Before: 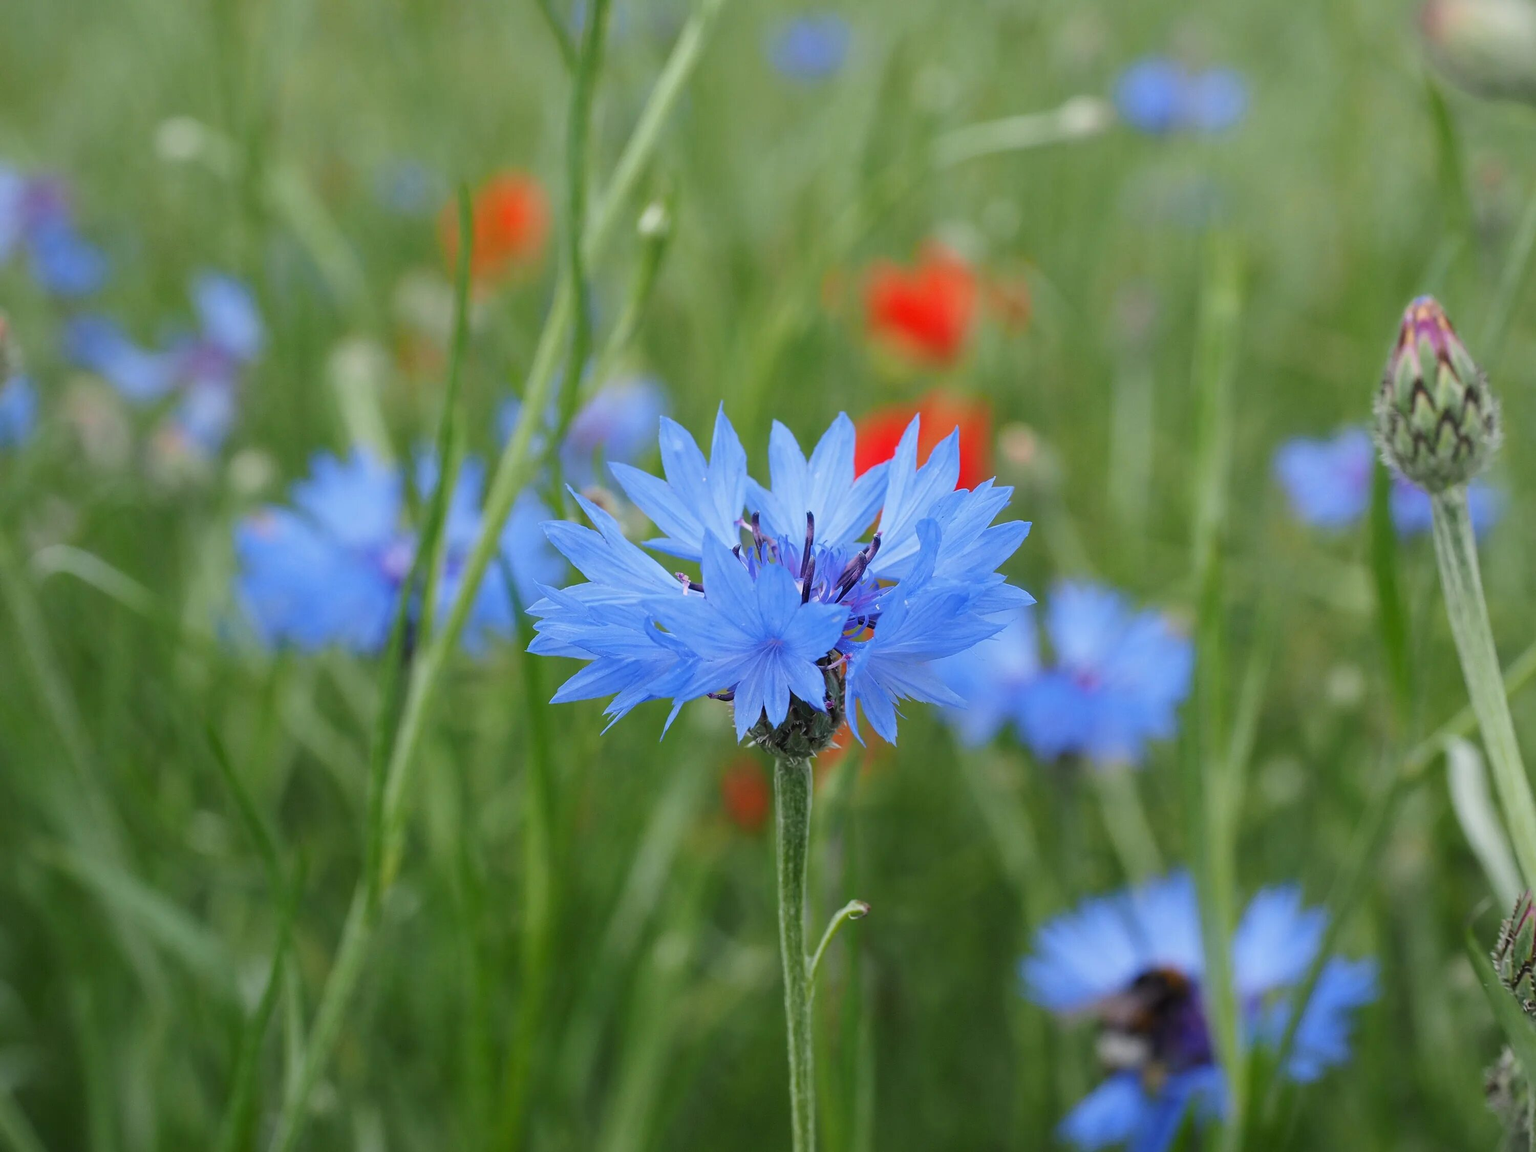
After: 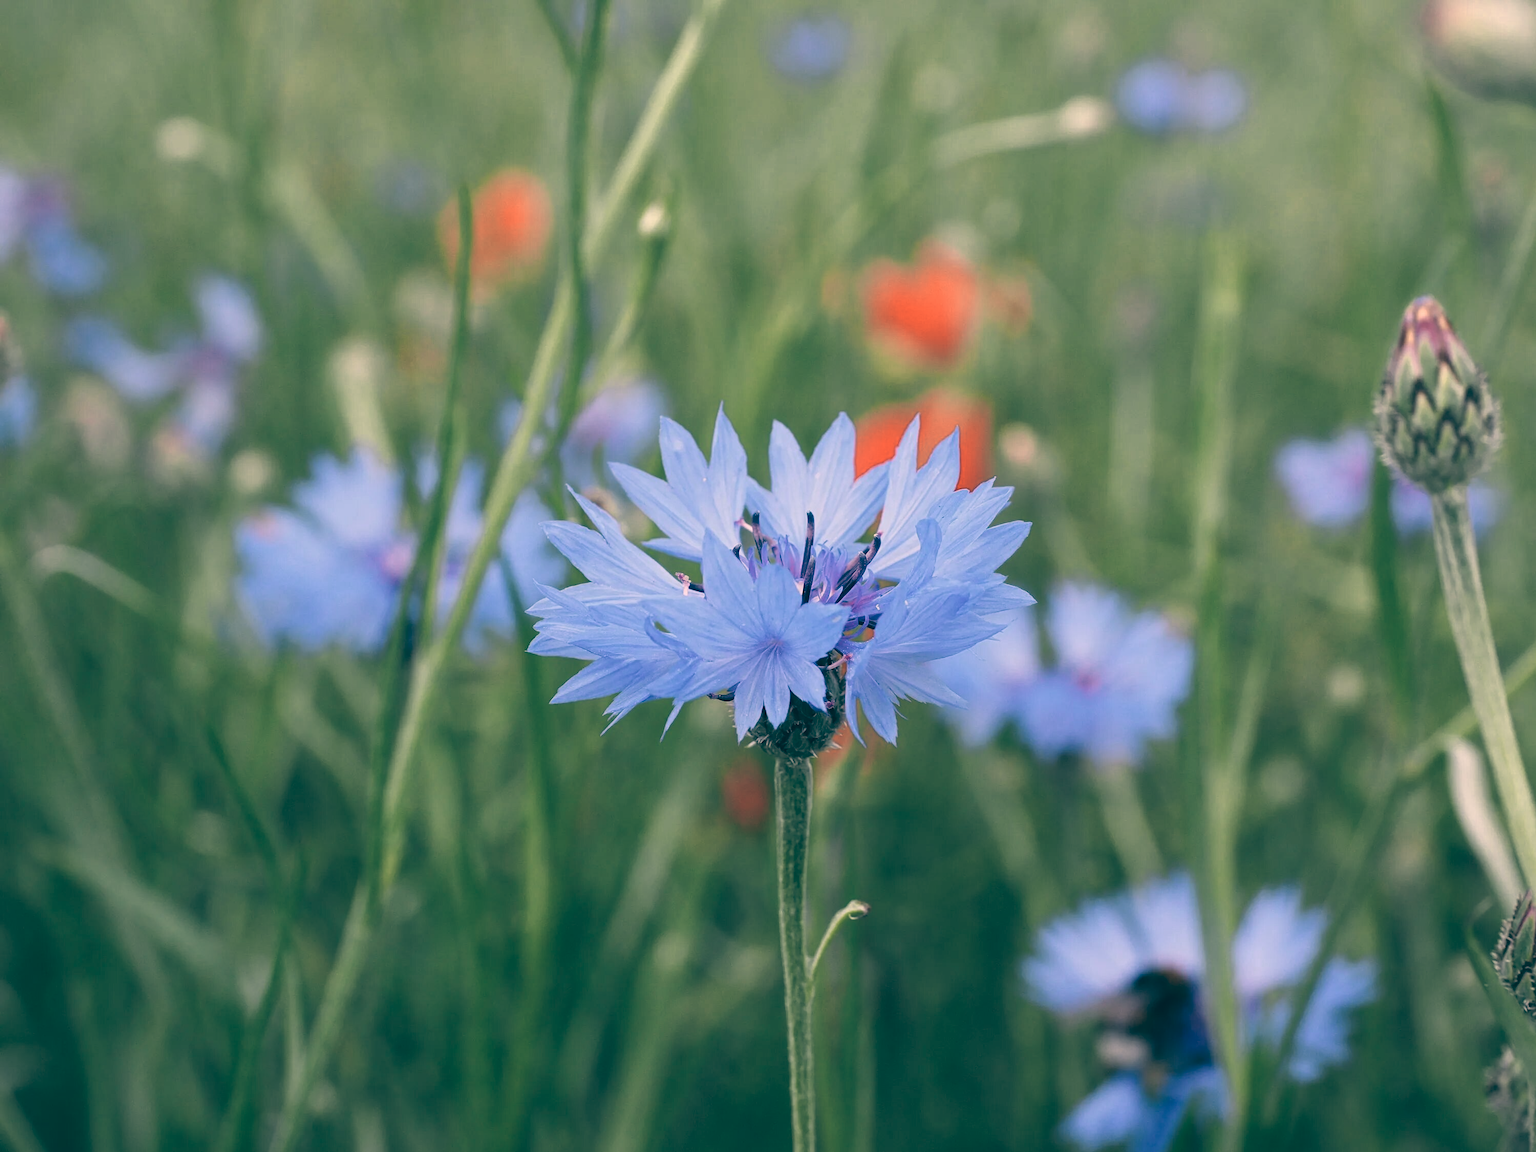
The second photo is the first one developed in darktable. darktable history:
color zones: curves: ch0 [(0.018, 0.548) (0.224, 0.64) (0.425, 0.447) (0.675, 0.575) (0.732, 0.579)]; ch1 [(0.066, 0.487) (0.25, 0.5) (0.404, 0.43) (0.75, 0.421) (0.956, 0.421)]; ch2 [(0.044, 0.561) (0.215, 0.465) (0.399, 0.544) (0.465, 0.548) (0.614, 0.447) (0.724, 0.43) (0.882, 0.623) (0.956, 0.632)]
color balance: lift [1.005, 0.99, 1.007, 1.01], gamma [1, 0.979, 1.011, 1.021], gain [0.923, 1.098, 1.025, 0.902], input saturation 90.45%, contrast 7.73%, output saturation 105.91%
color correction: highlights a* 14.46, highlights b* 5.85, shadows a* -5.53, shadows b* -15.24, saturation 0.85
